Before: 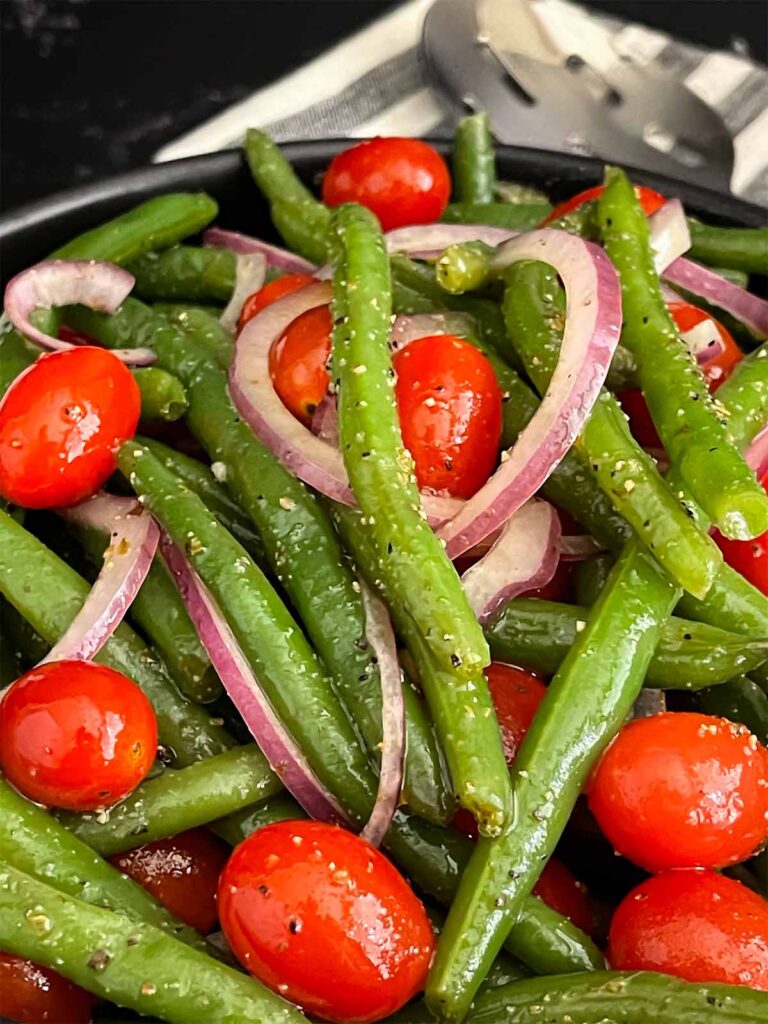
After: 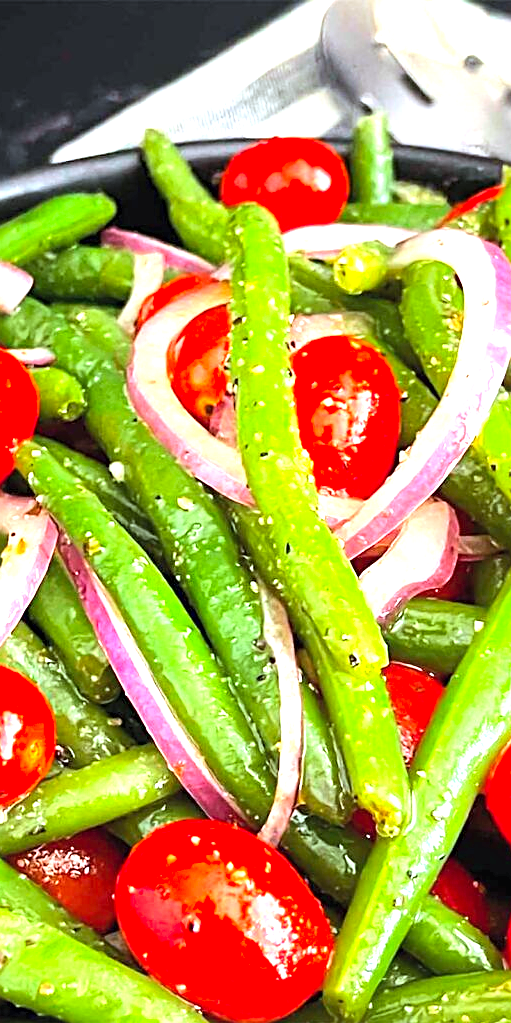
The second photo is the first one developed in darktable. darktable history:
shadows and highlights: radius 335.33, shadows 63.22, highlights 5.59, compress 87.85%, soften with gaussian
exposure: black level correction 0, exposure 1.2 EV, compensate highlight preservation false
contrast brightness saturation: contrast 0.069, brightness 0.177, saturation 0.416
tone equalizer: -8 EV -0.448 EV, -7 EV -0.371 EV, -6 EV -0.312 EV, -5 EV -0.225 EV, -3 EV 0.194 EV, -2 EV 0.331 EV, -1 EV 0.374 EV, +0 EV 0.433 EV, edges refinement/feathering 500, mask exposure compensation -1.57 EV, preserve details no
crop and rotate: left 13.344%, right 20.061%
sharpen: radius 2.517, amount 0.334
color calibration: illuminant as shot in camera, x 0.369, y 0.376, temperature 4324.22 K
